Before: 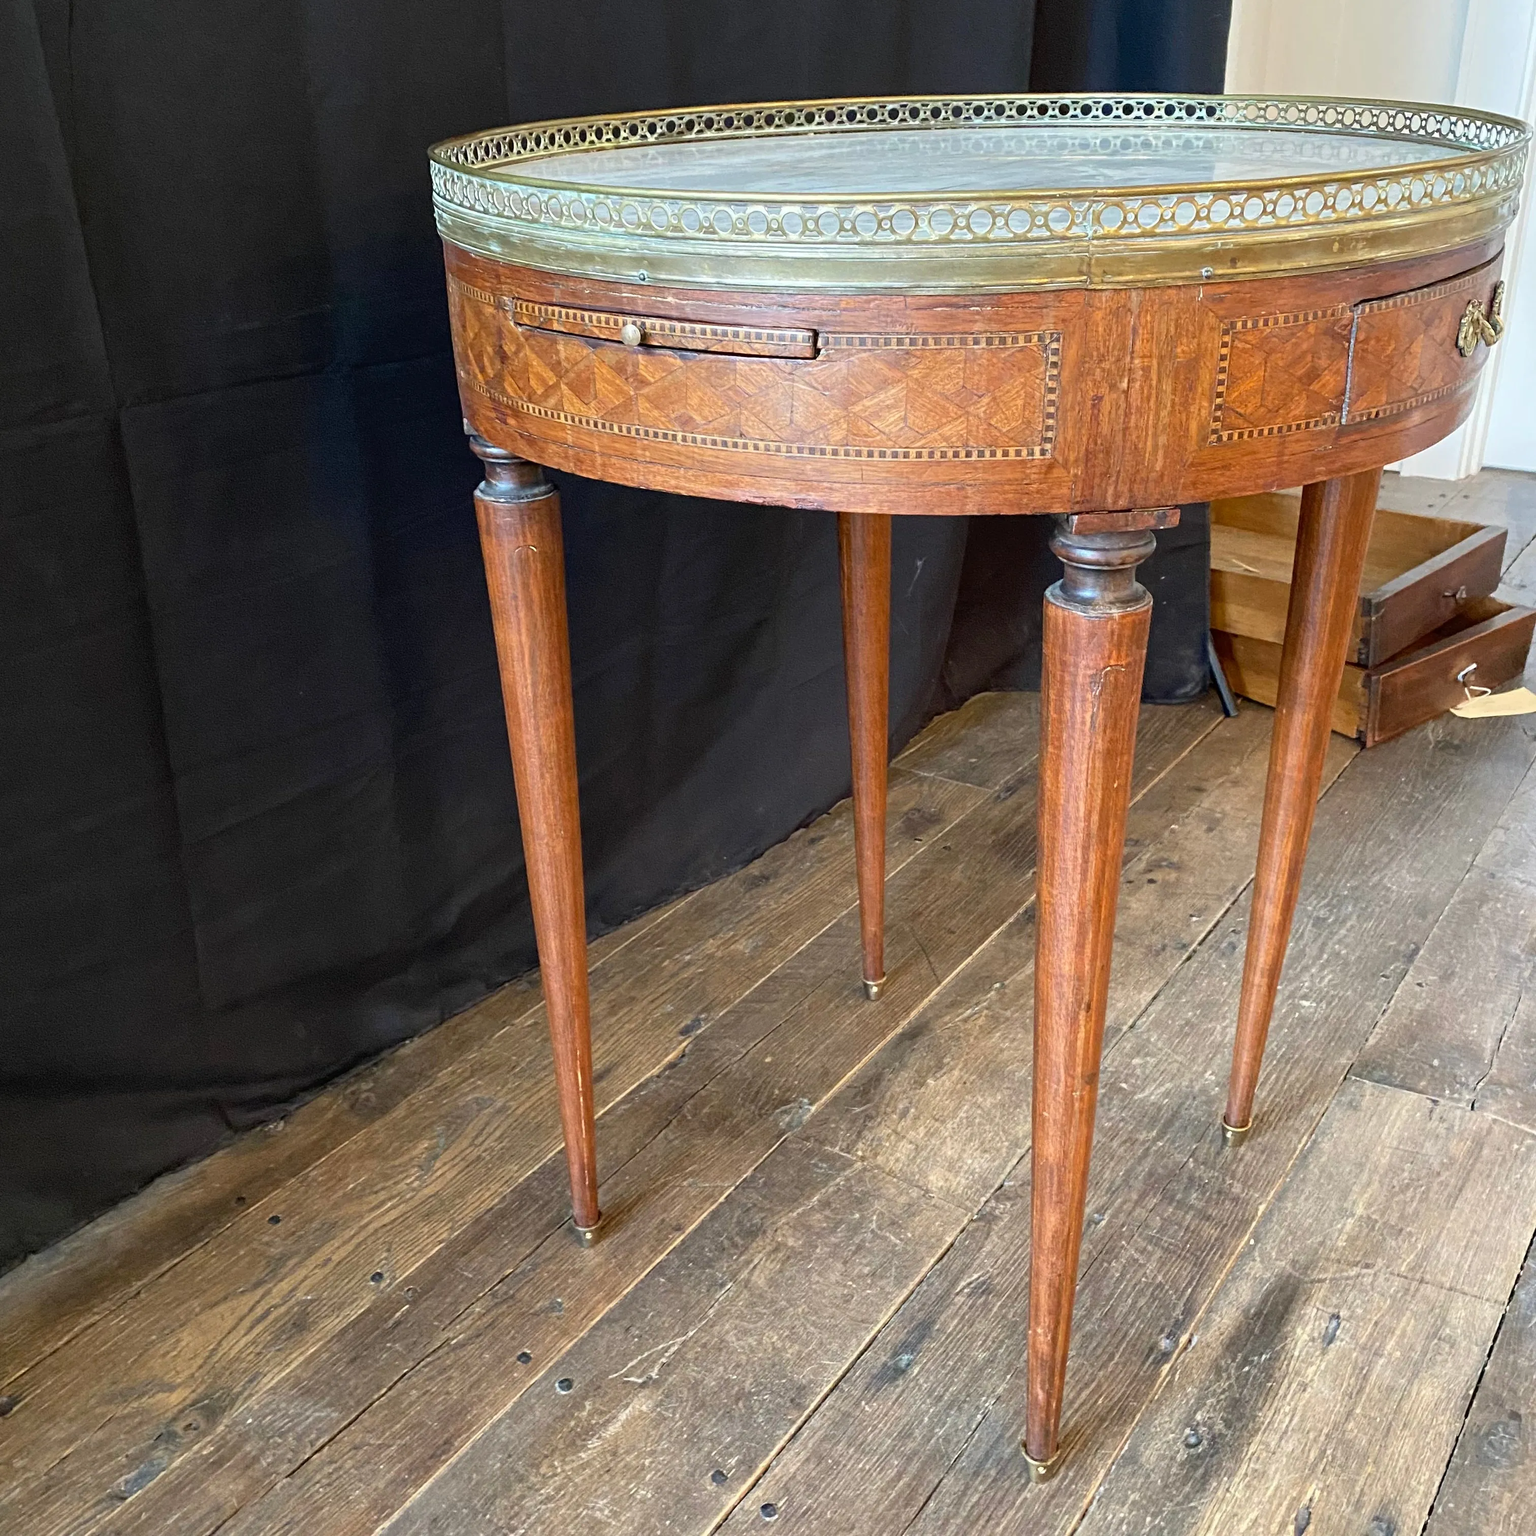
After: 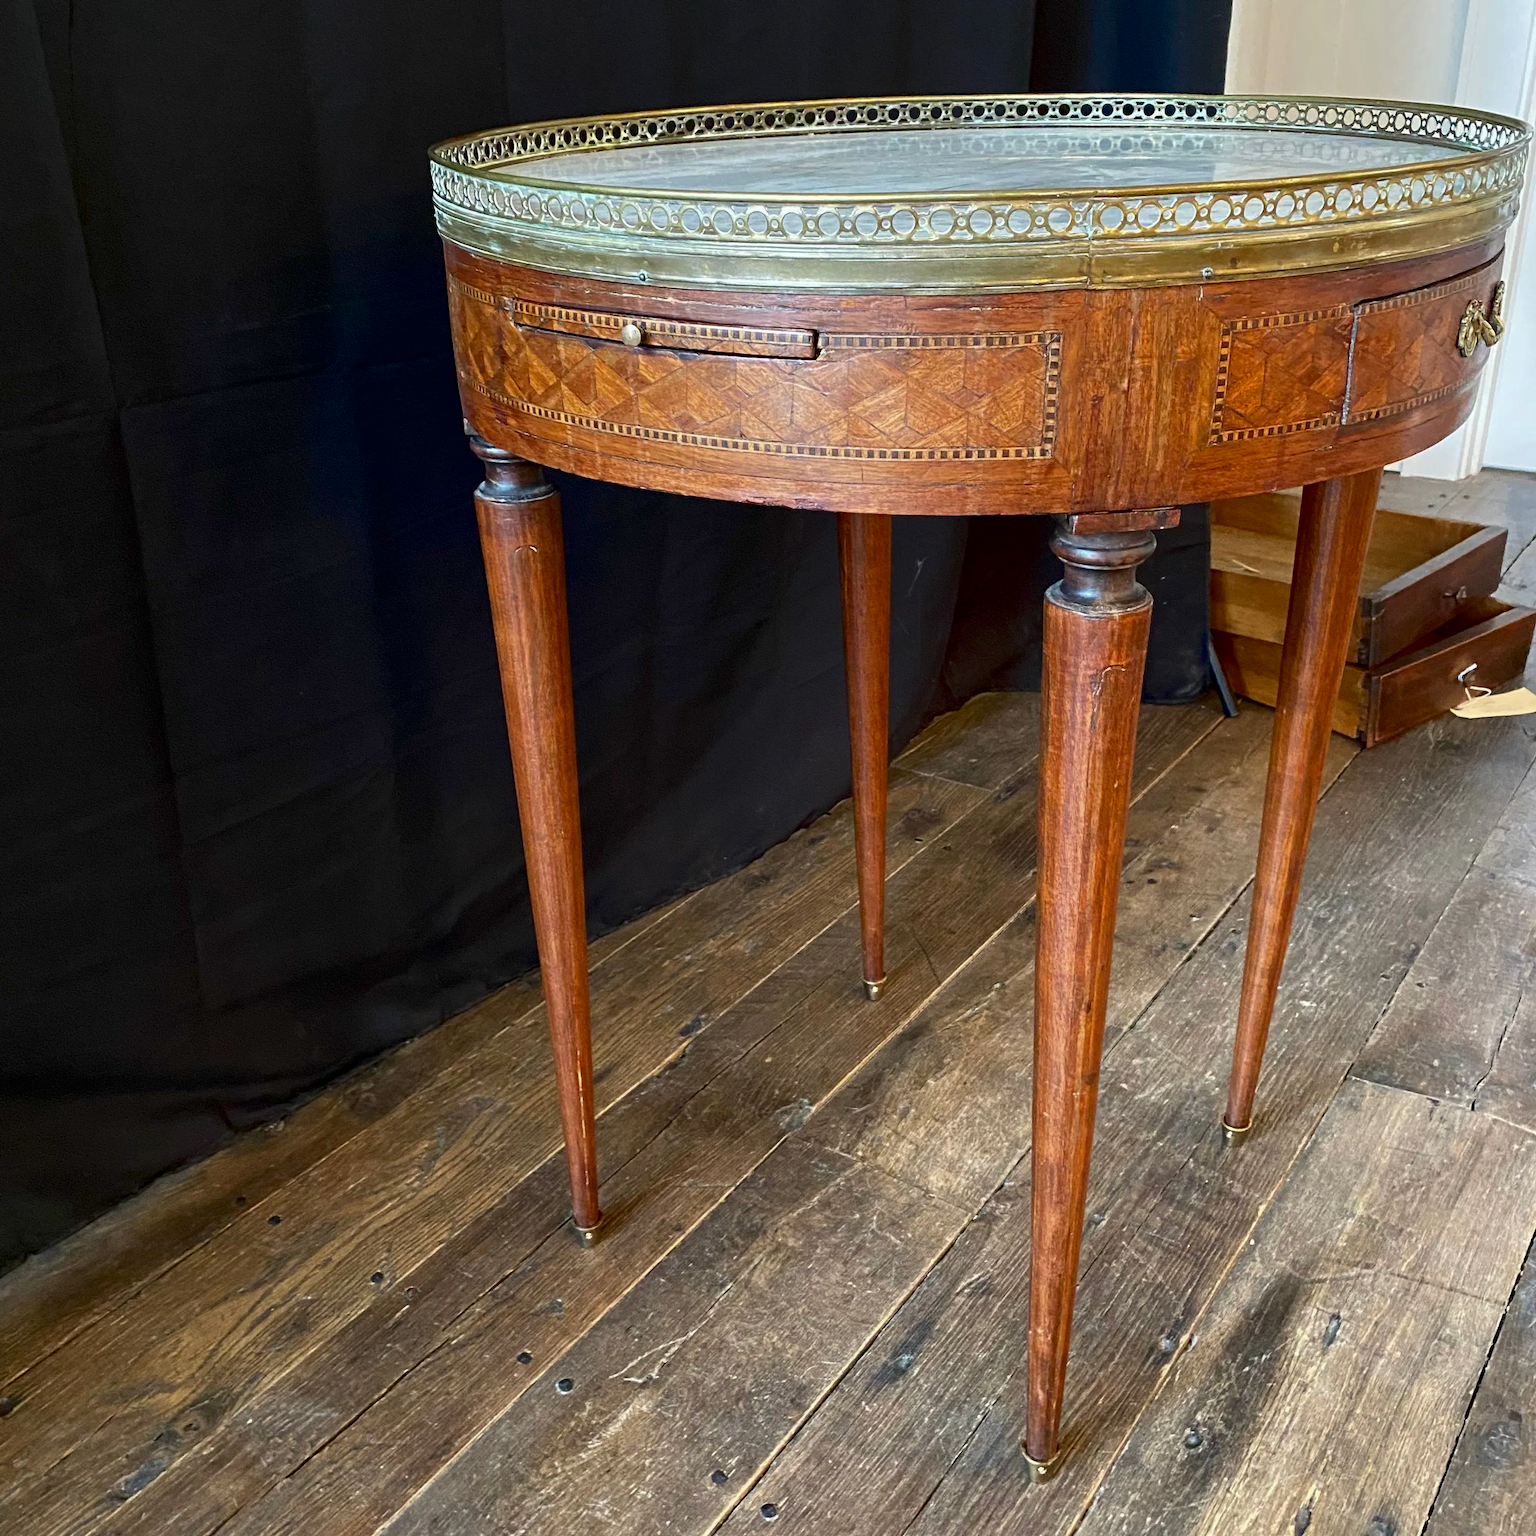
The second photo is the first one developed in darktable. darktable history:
exposure: black level correction 0.001, compensate highlight preservation false
contrast brightness saturation: brightness -0.2, saturation 0.08
